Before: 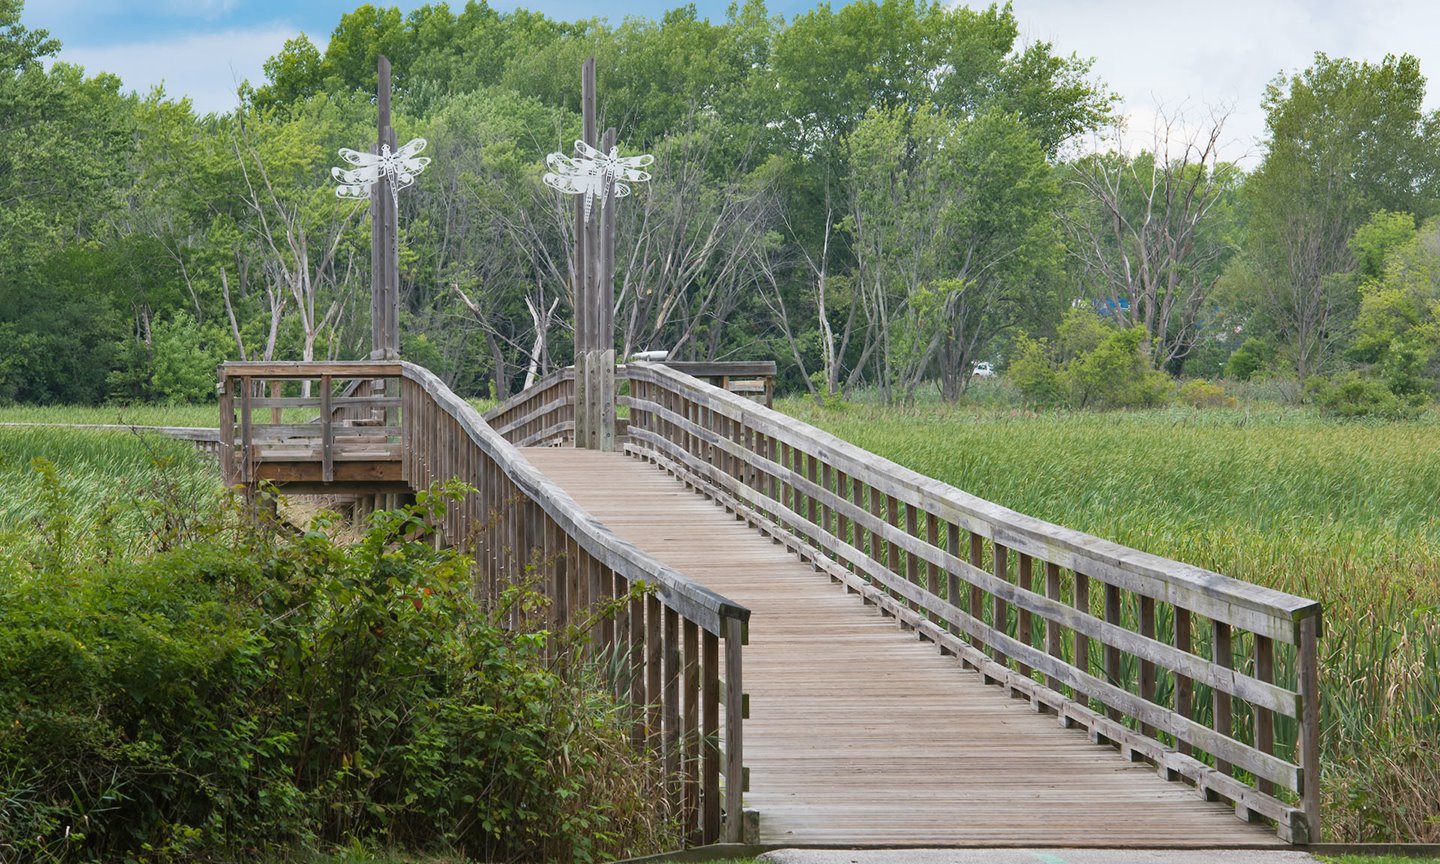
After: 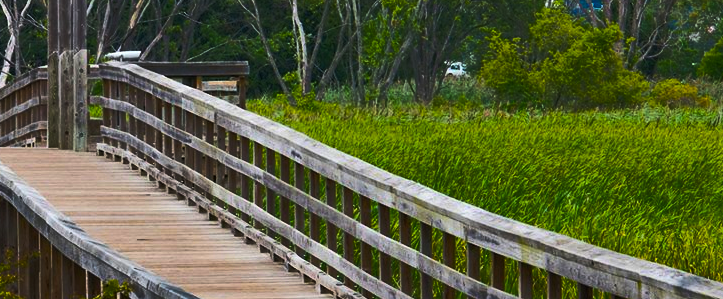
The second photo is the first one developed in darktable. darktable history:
color balance rgb: linear chroma grading › global chroma 40.15%, perceptual saturation grading › global saturation 60.58%, perceptual saturation grading › highlights 20.44%, perceptual saturation grading › shadows -50.36%, perceptual brilliance grading › highlights 2.19%, perceptual brilliance grading › mid-tones -50.36%, perceptual brilliance grading › shadows -50.36%
crop: left 36.607%, top 34.735%, right 13.146%, bottom 30.611%
